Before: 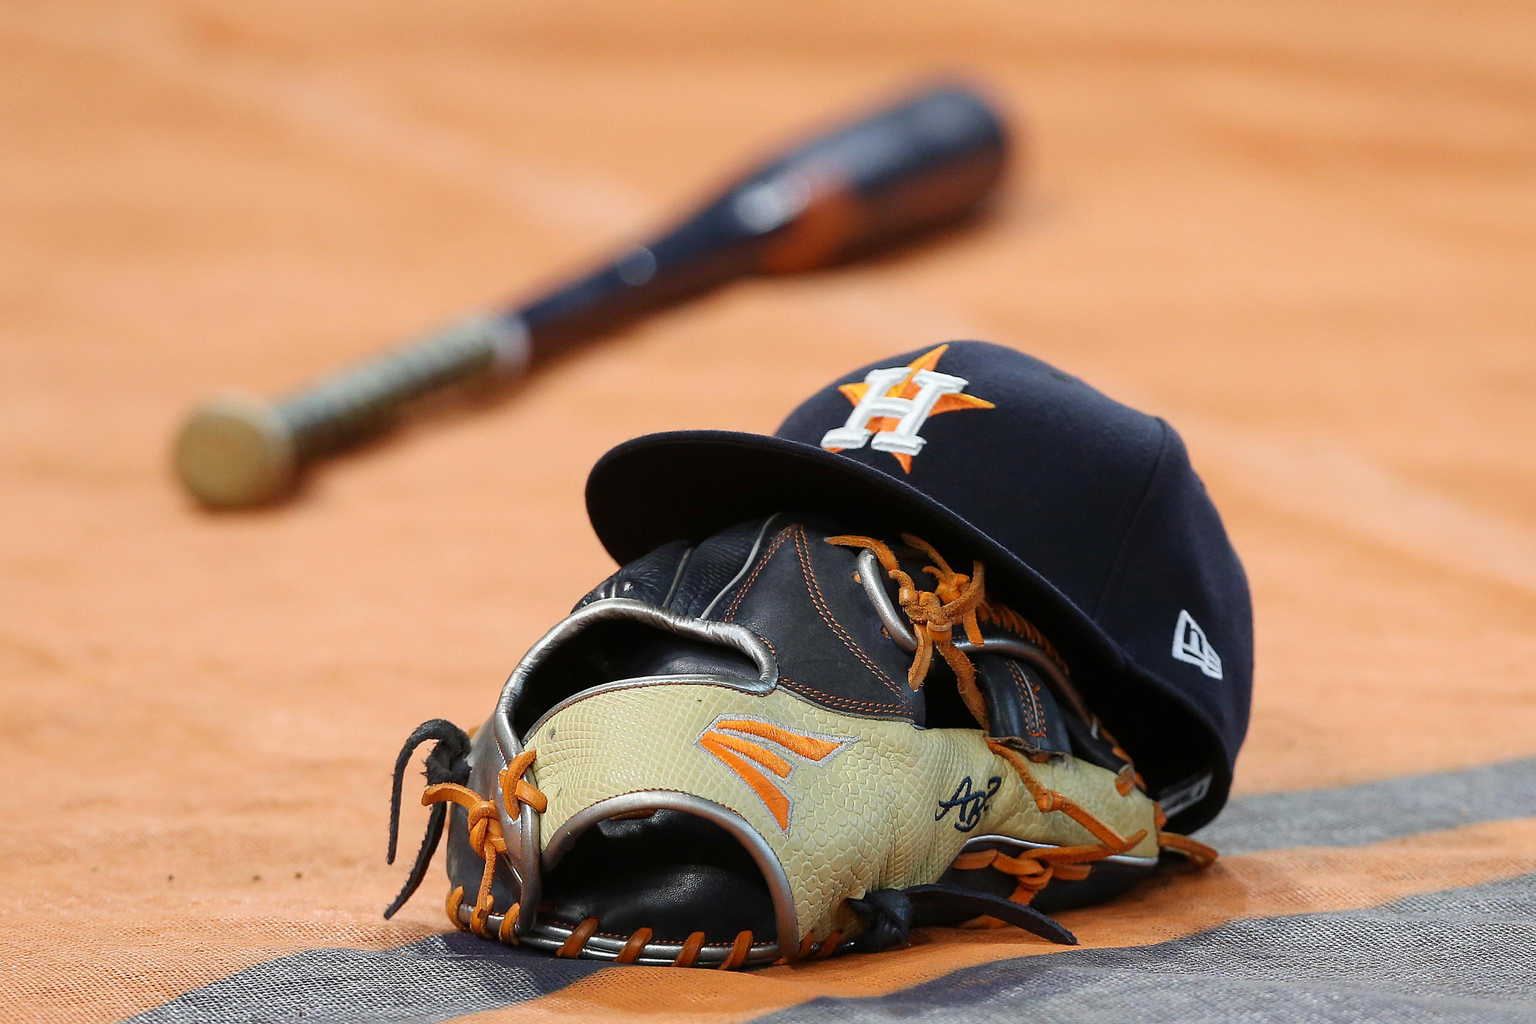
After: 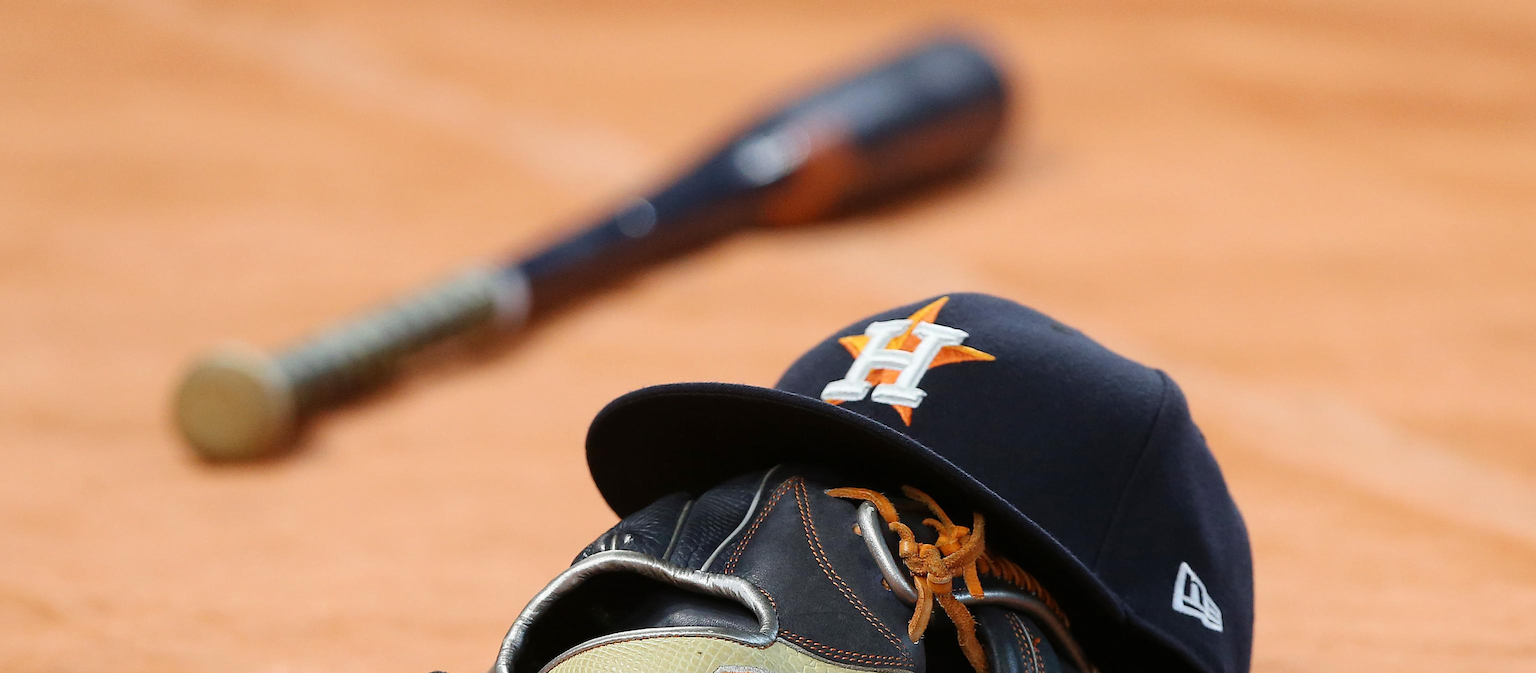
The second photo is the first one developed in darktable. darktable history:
crop and rotate: top 4.72%, bottom 29.527%
